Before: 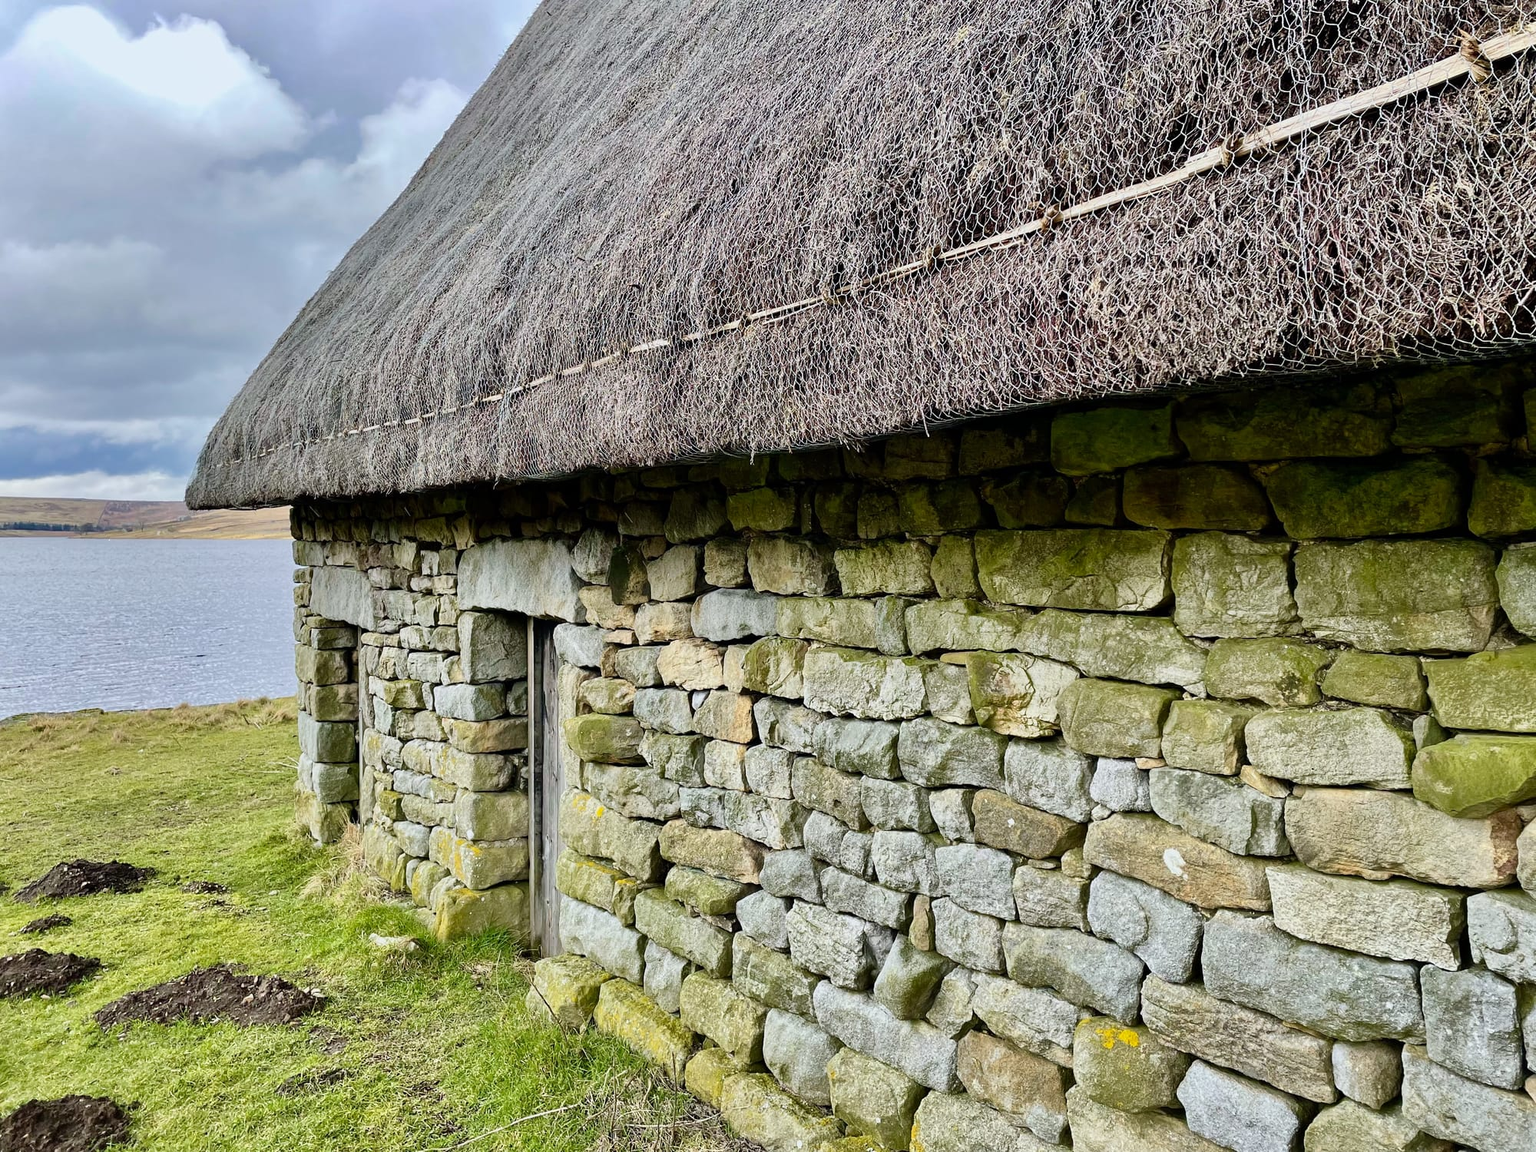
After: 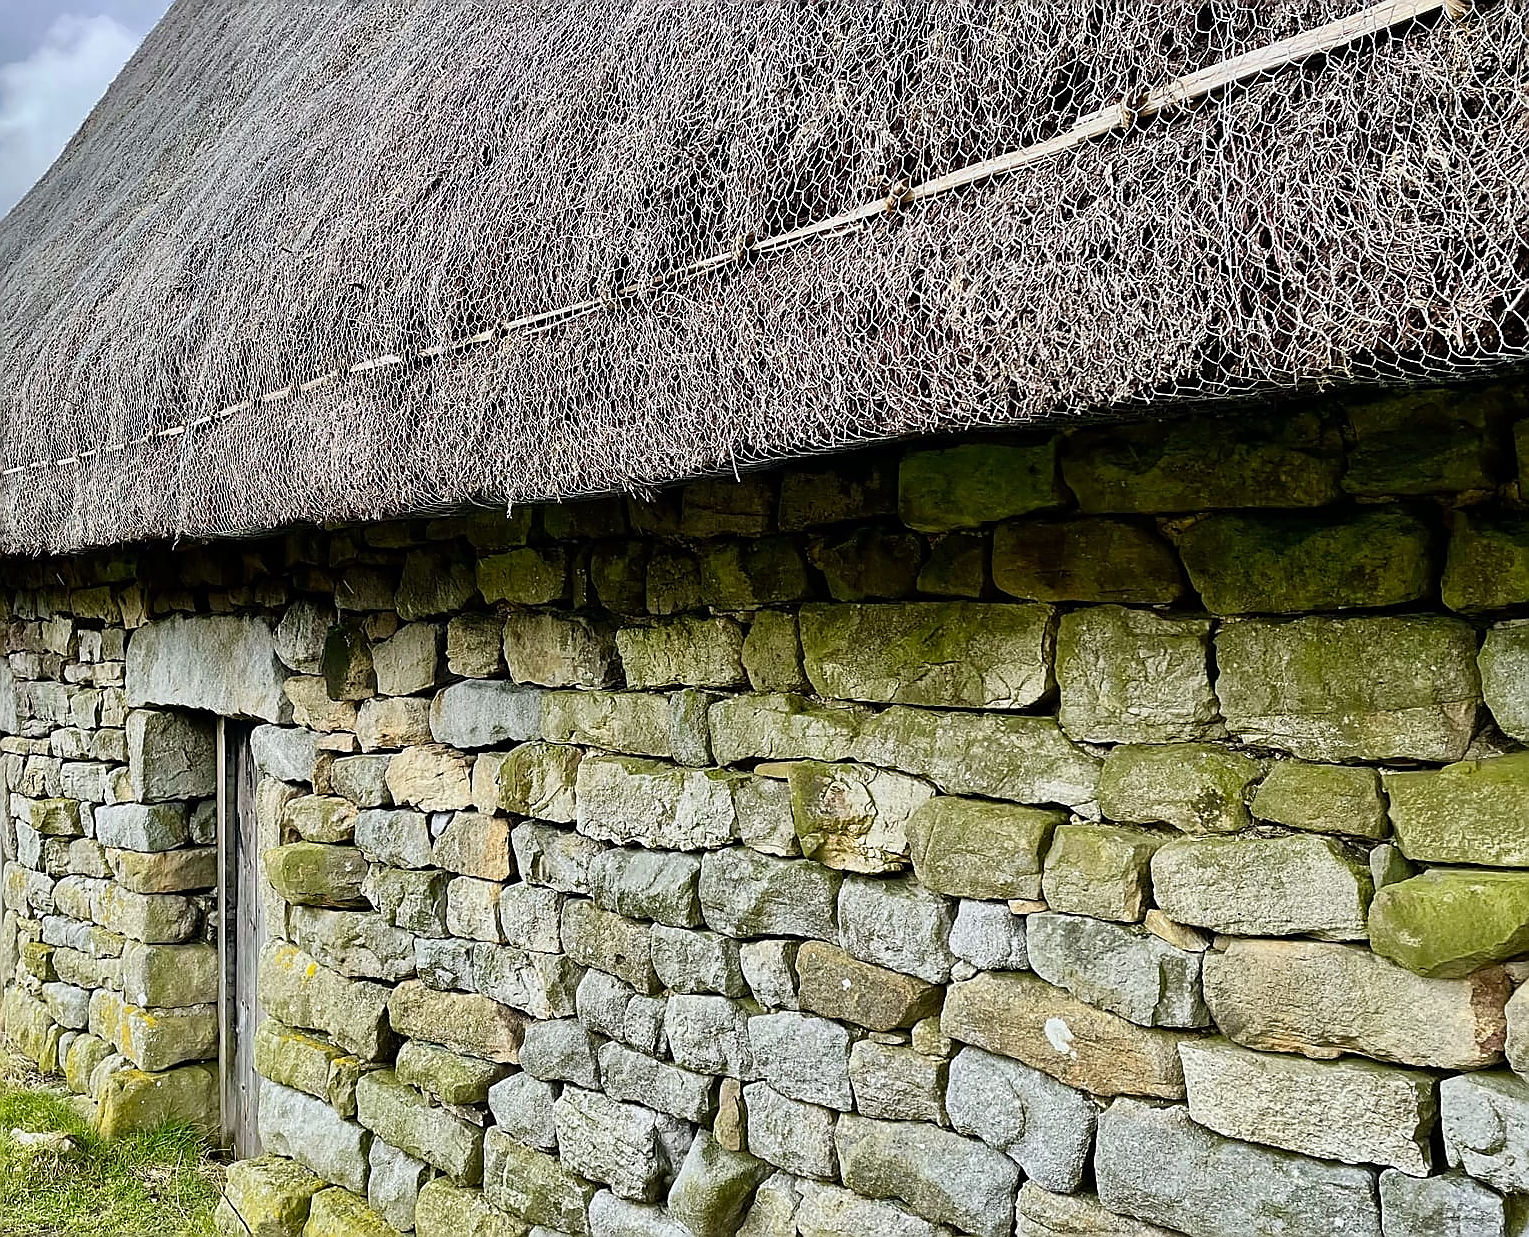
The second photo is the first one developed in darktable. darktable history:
sharpen: radius 1.39, amount 1.257, threshold 0.622
crop: left 23.512%, top 5.853%, bottom 11.668%
